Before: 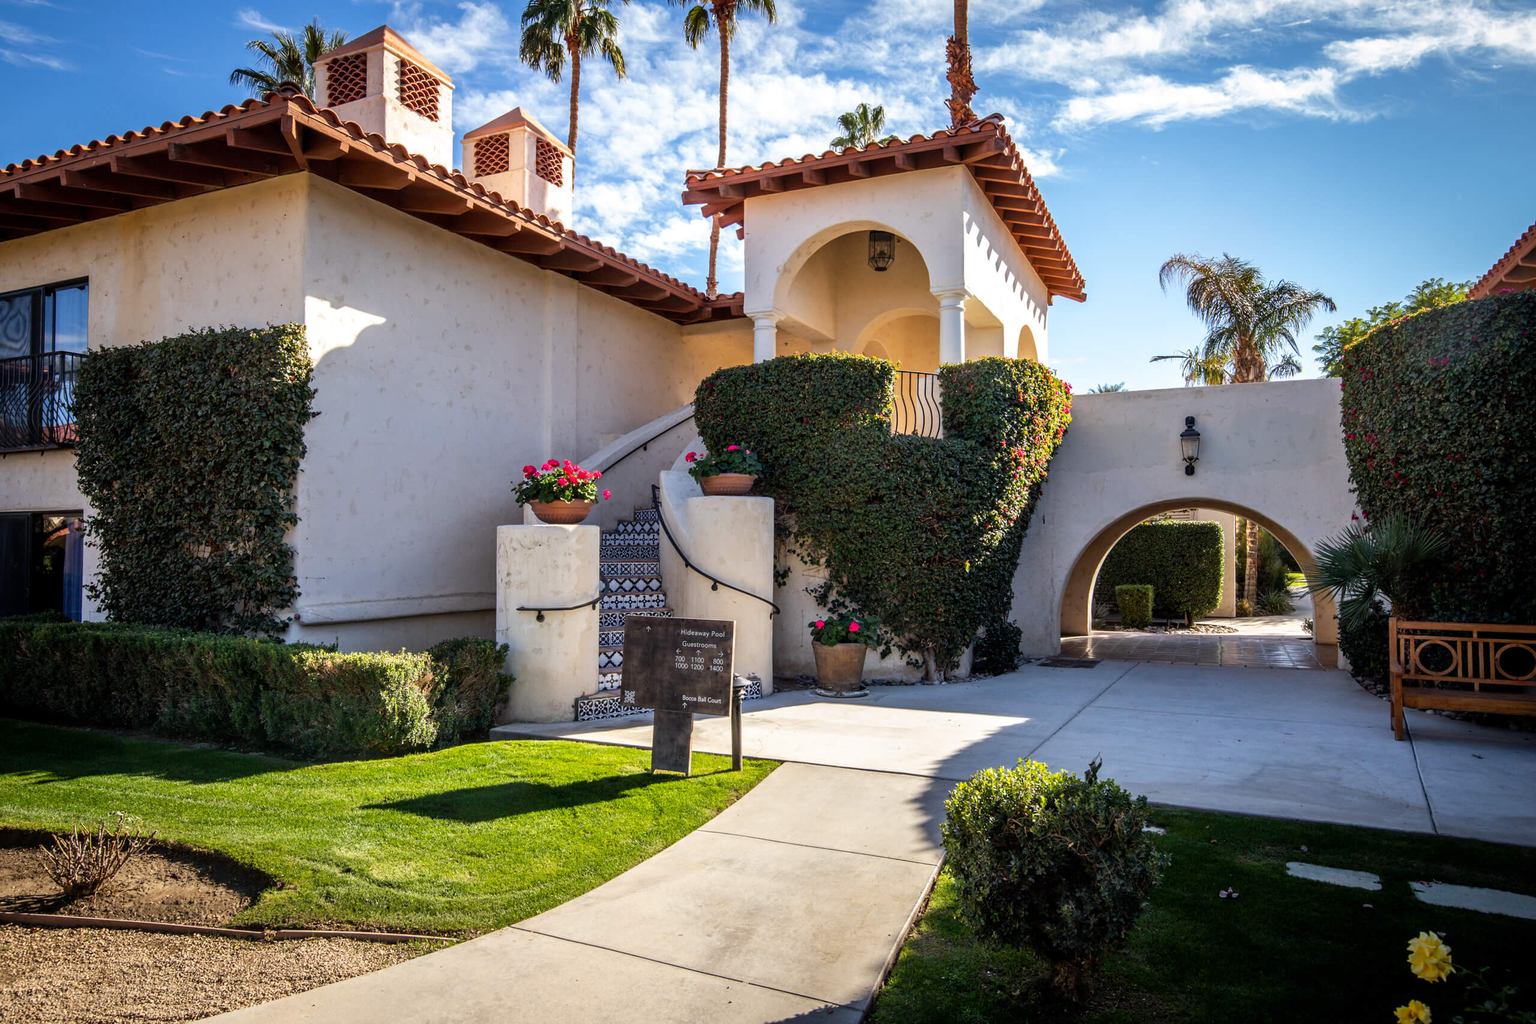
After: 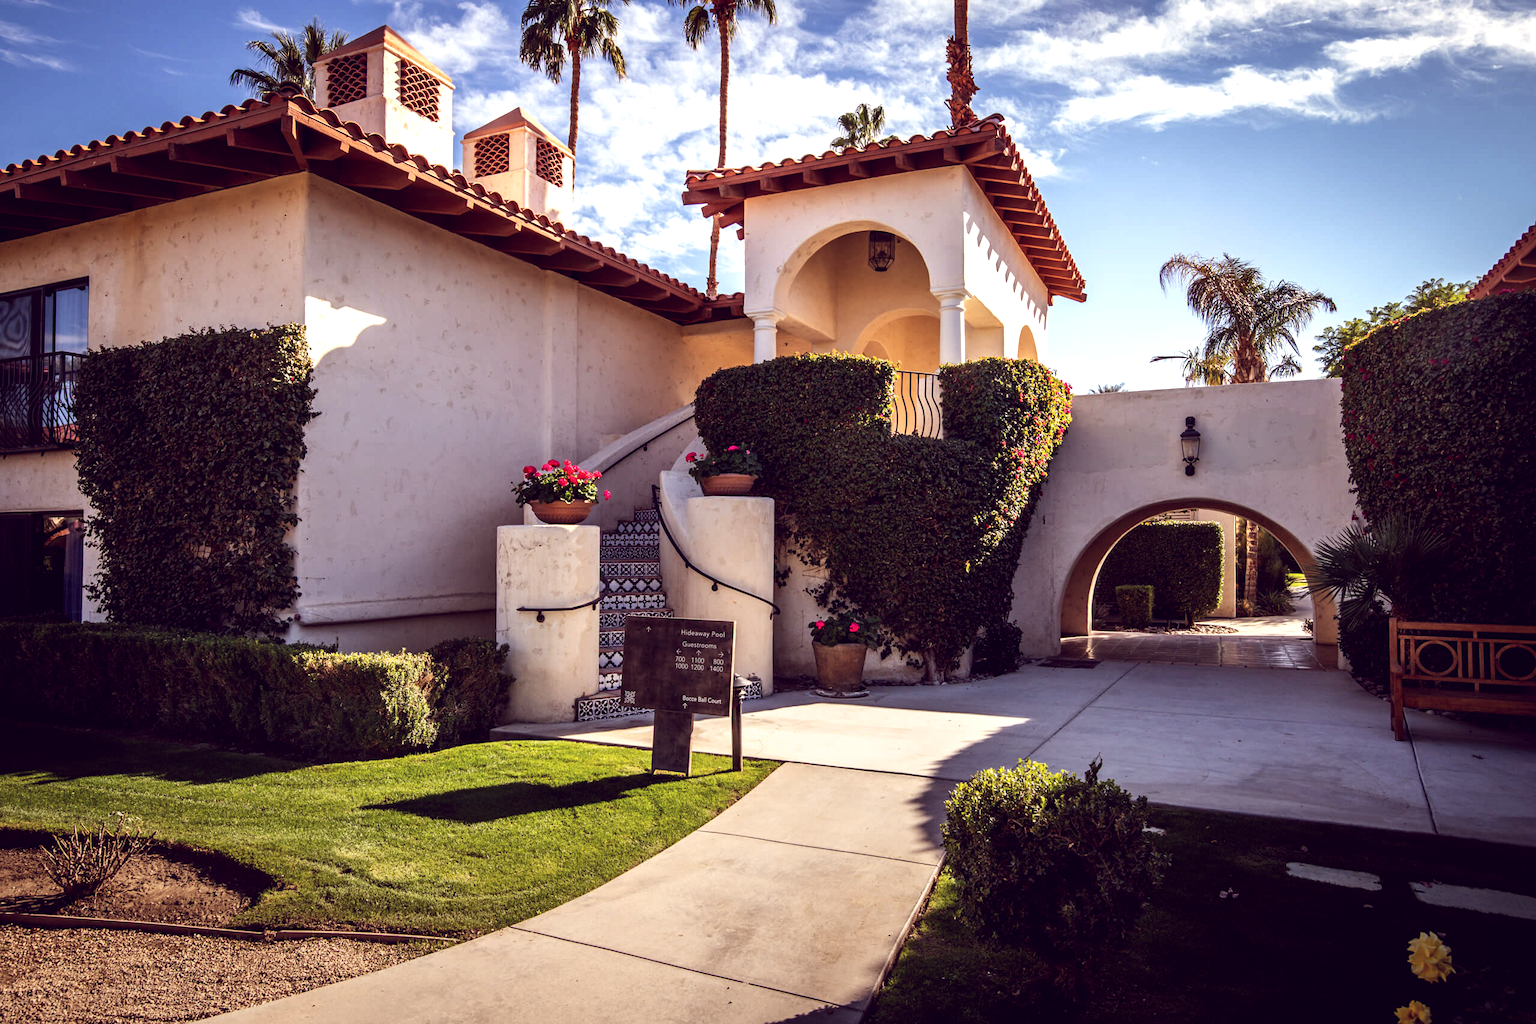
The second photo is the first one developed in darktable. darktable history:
rgb levels: mode RGB, independent channels, levels [[0, 0.5, 1], [0, 0.521, 1], [0, 0.536, 1]]
color balance: lift [1.001, 0.997, 0.99, 1.01], gamma [1.007, 1, 0.975, 1.025], gain [1, 1.065, 1.052, 0.935], contrast 13.25%
contrast brightness saturation: contrast 0.11, saturation -0.17
graduated density: rotation -180°, offset 24.95
